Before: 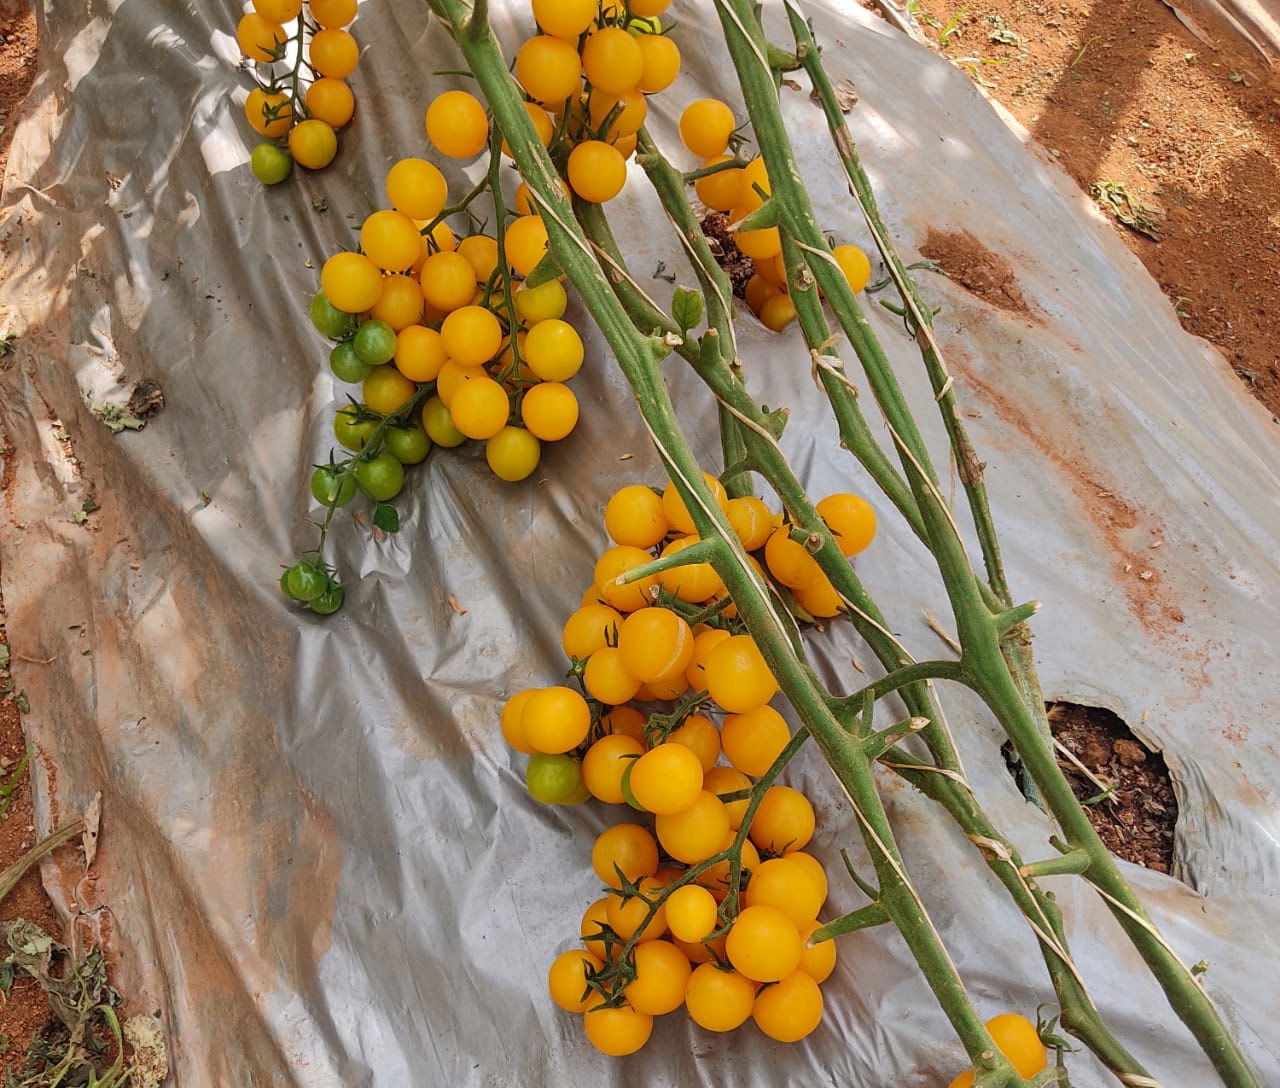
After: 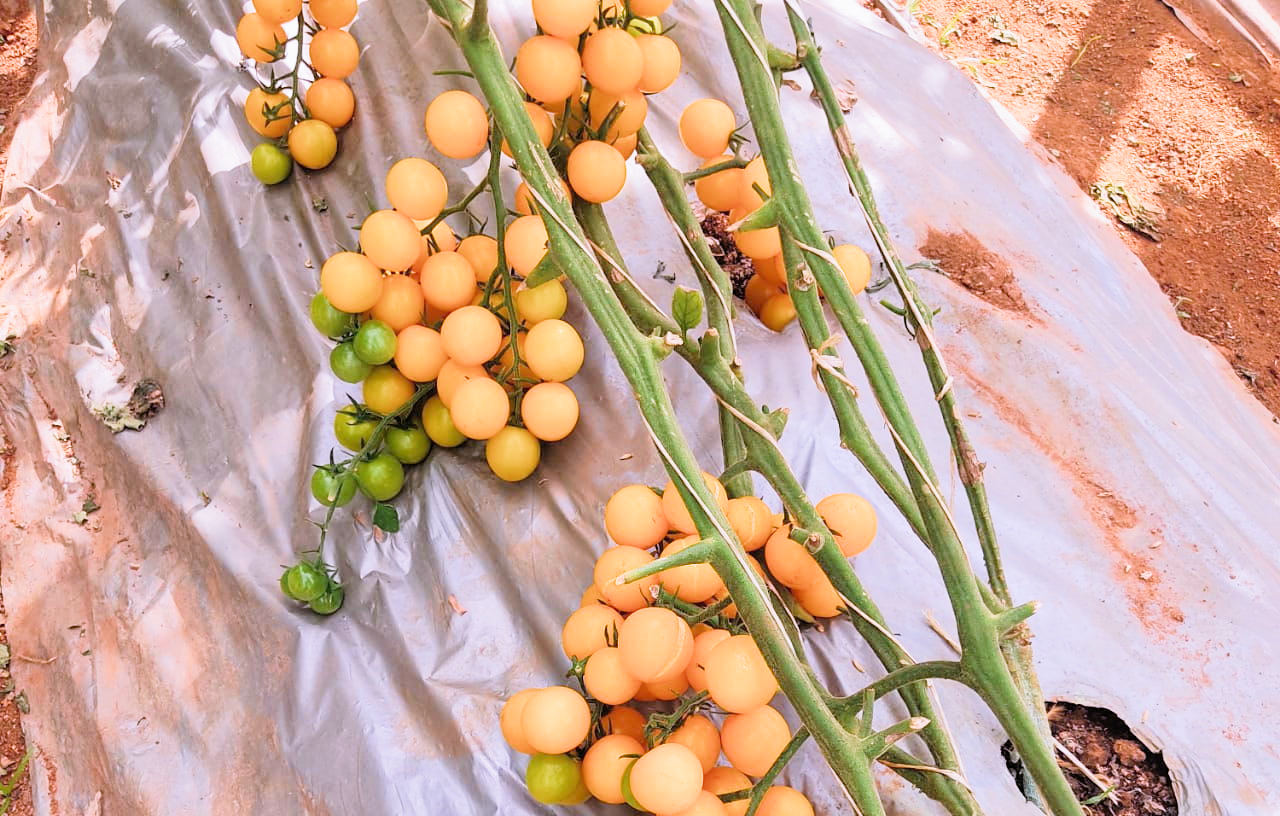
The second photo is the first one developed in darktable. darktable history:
white balance: red 1.042, blue 1.17
crop: bottom 24.988%
exposure: black level correction 0, exposure 1.2 EV, compensate highlight preservation false
filmic rgb: black relative exposure -7.92 EV, white relative exposure 4.13 EV, threshold 3 EV, hardness 4.02, latitude 51.22%, contrast 1.013, shadows ↔ highlights balance 5.35%, color science v5 (2021), contrast in shadows safe, contrast in highlights safe, enable highlight reconstruction true
